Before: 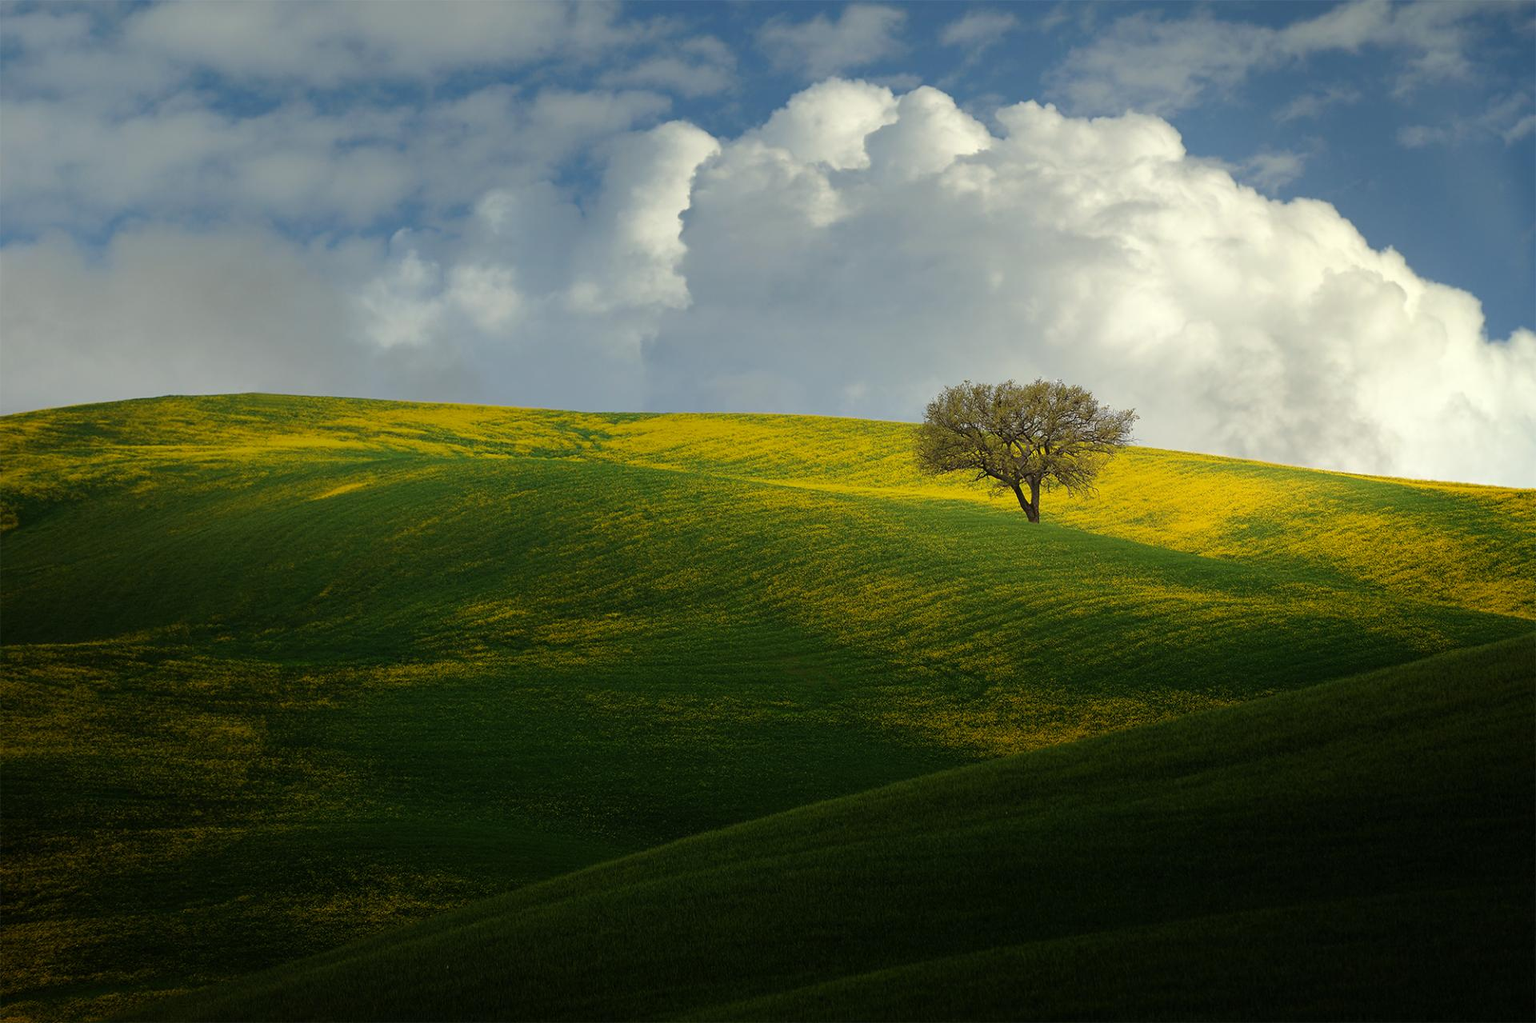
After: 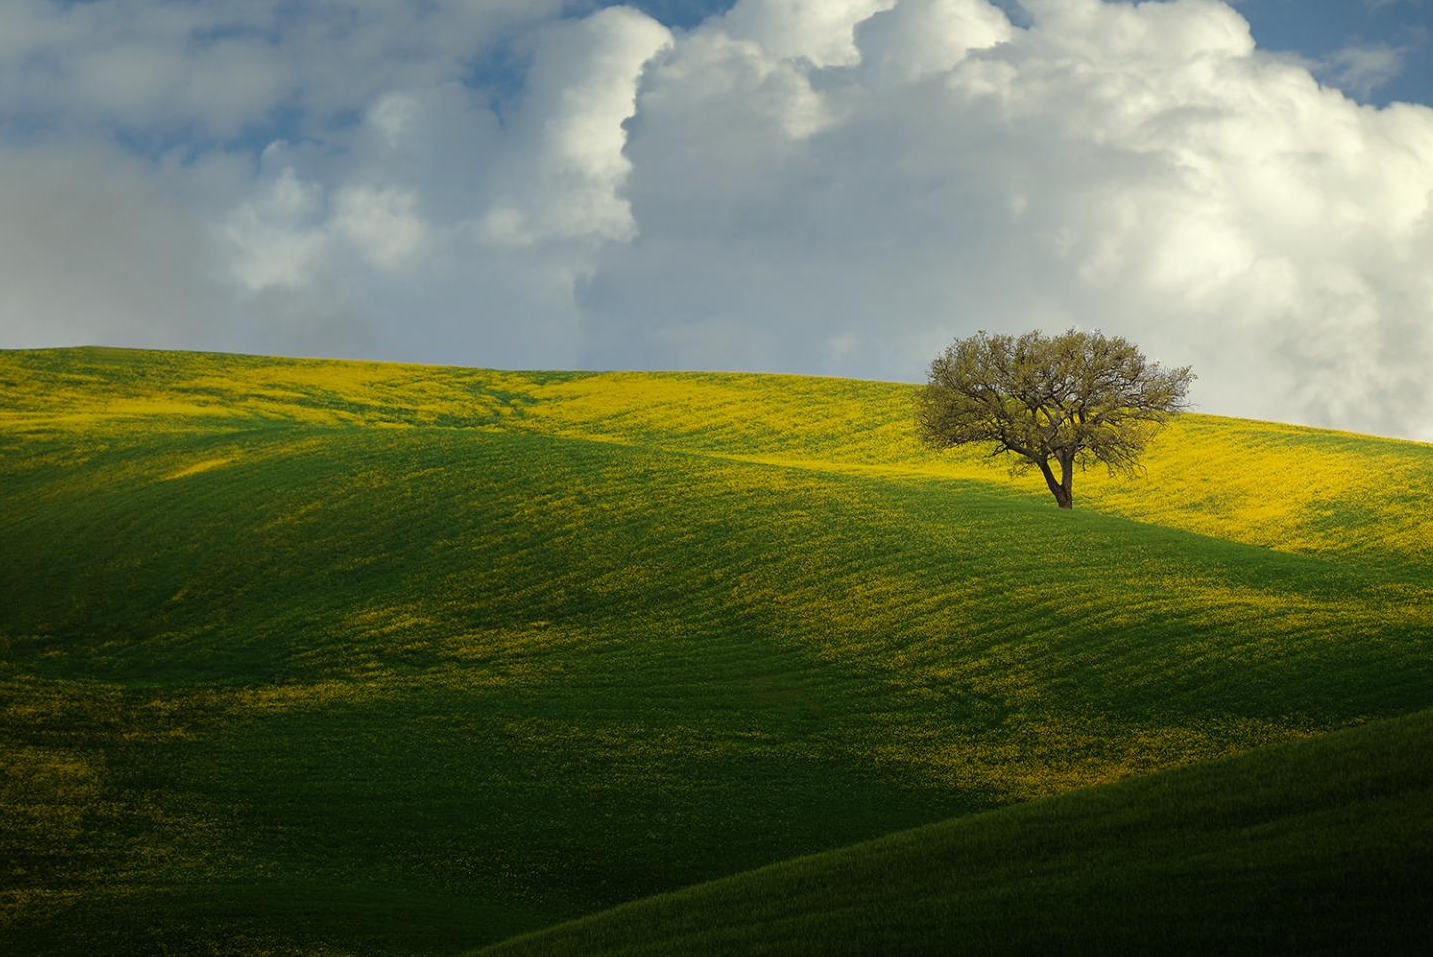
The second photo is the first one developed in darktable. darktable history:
crop and rotate: left 11.849%, top 11.357%, right 13.466%, bottom 13.782%
